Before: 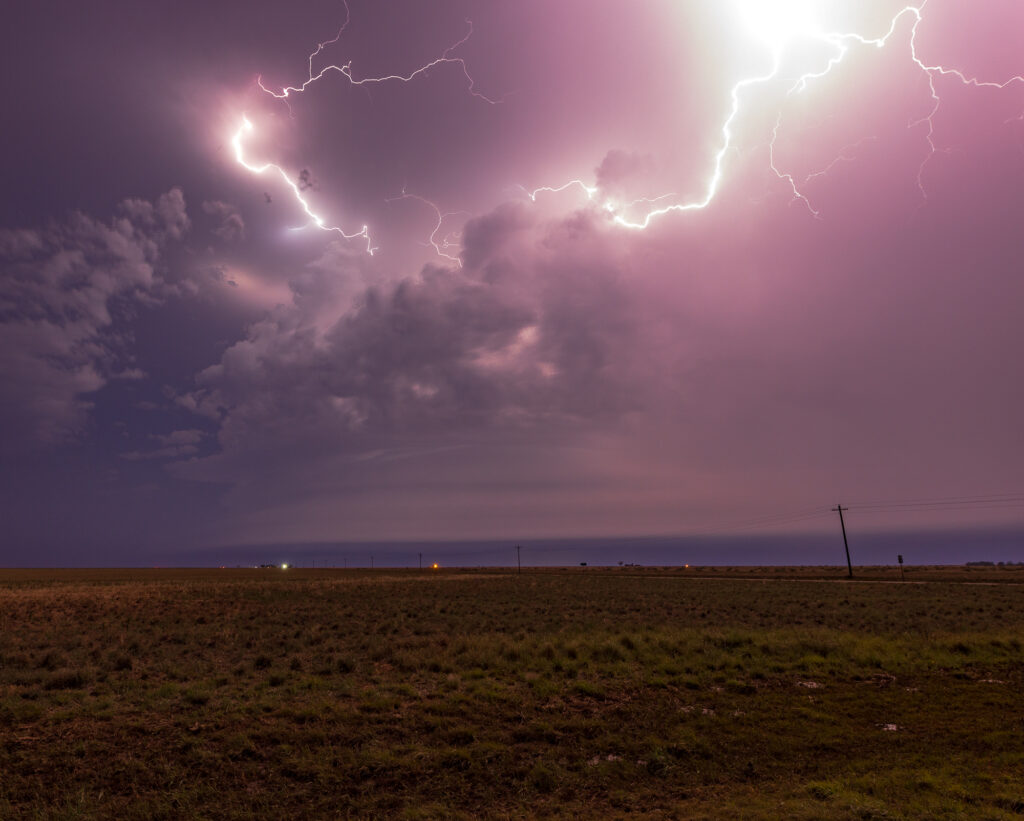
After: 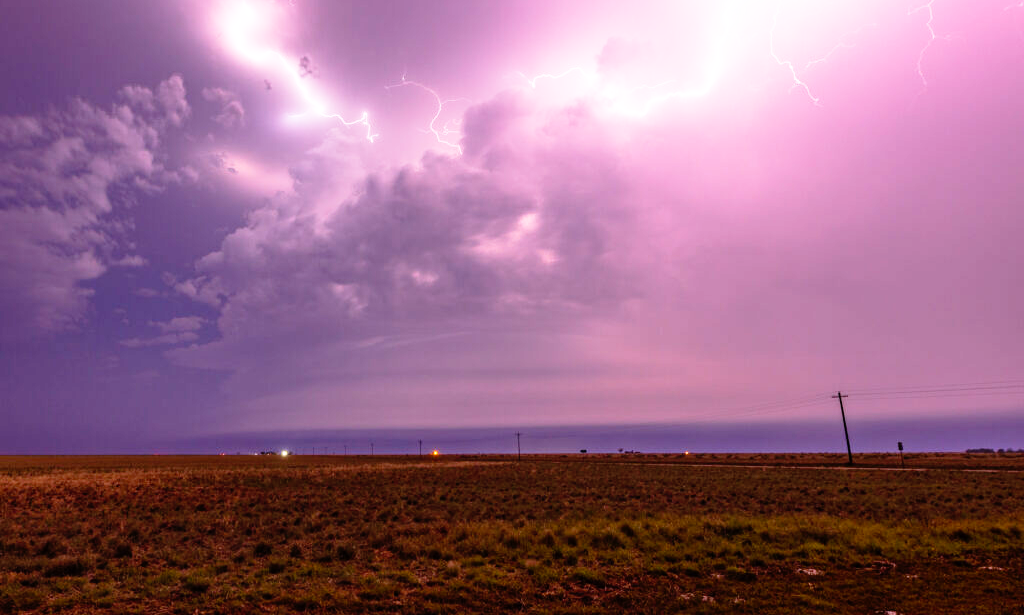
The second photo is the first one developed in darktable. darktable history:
white balance: red 1.066, blue 1.119
crop: top 13.819%, bottom 11.169%
base curve: curves: ch0 [(0, 0) (0.012, 0.01) (0.073, 0.168) (0.31, 0.711) (0.645, 0.957) (1, 1)], preserve colors none
